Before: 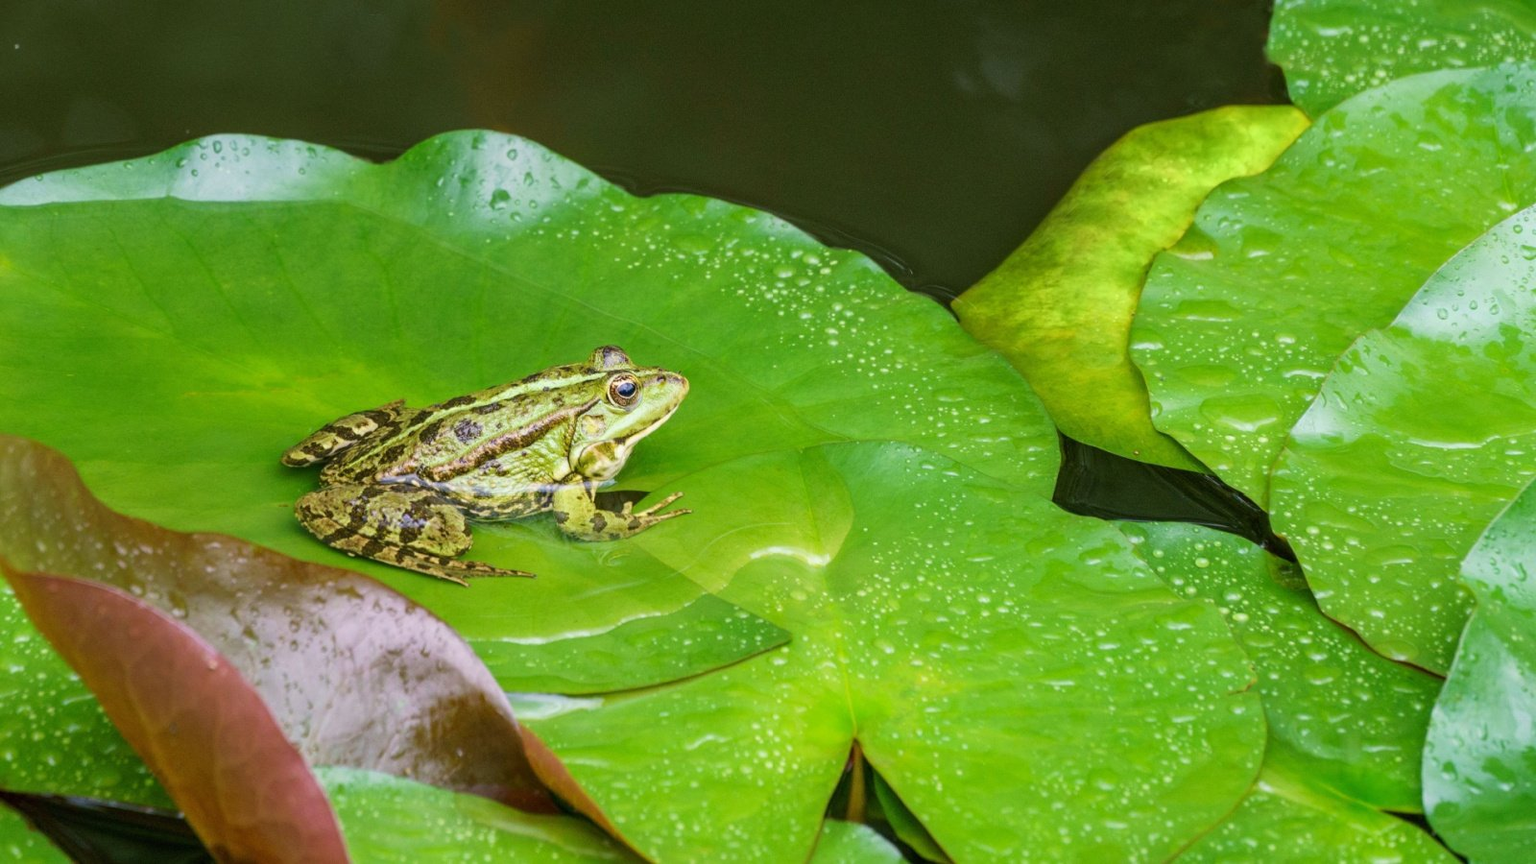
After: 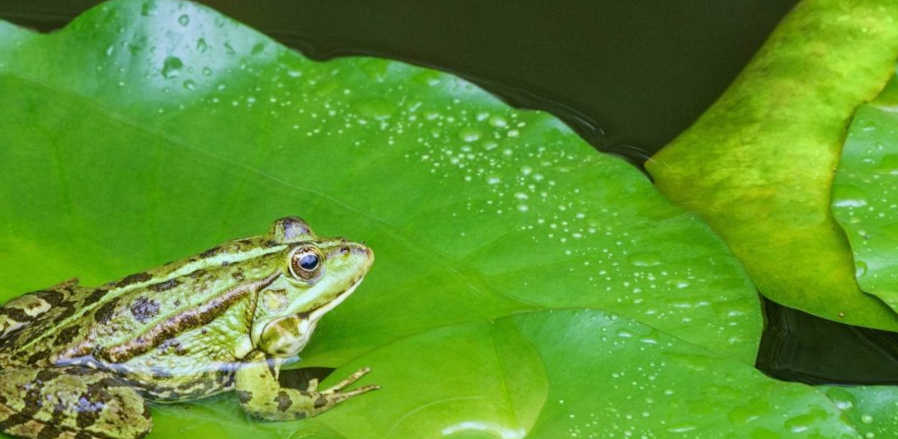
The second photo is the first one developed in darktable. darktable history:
white balance: red 0.924, blue 1.095
crop: left 20.932%, top 15.471%, right 21.848%, bottom 34.081%
rotate and perspective: rotation -1.42°, crop left 0.016, crop right 0.984, crop top 0.035, crop bottom 0.965
